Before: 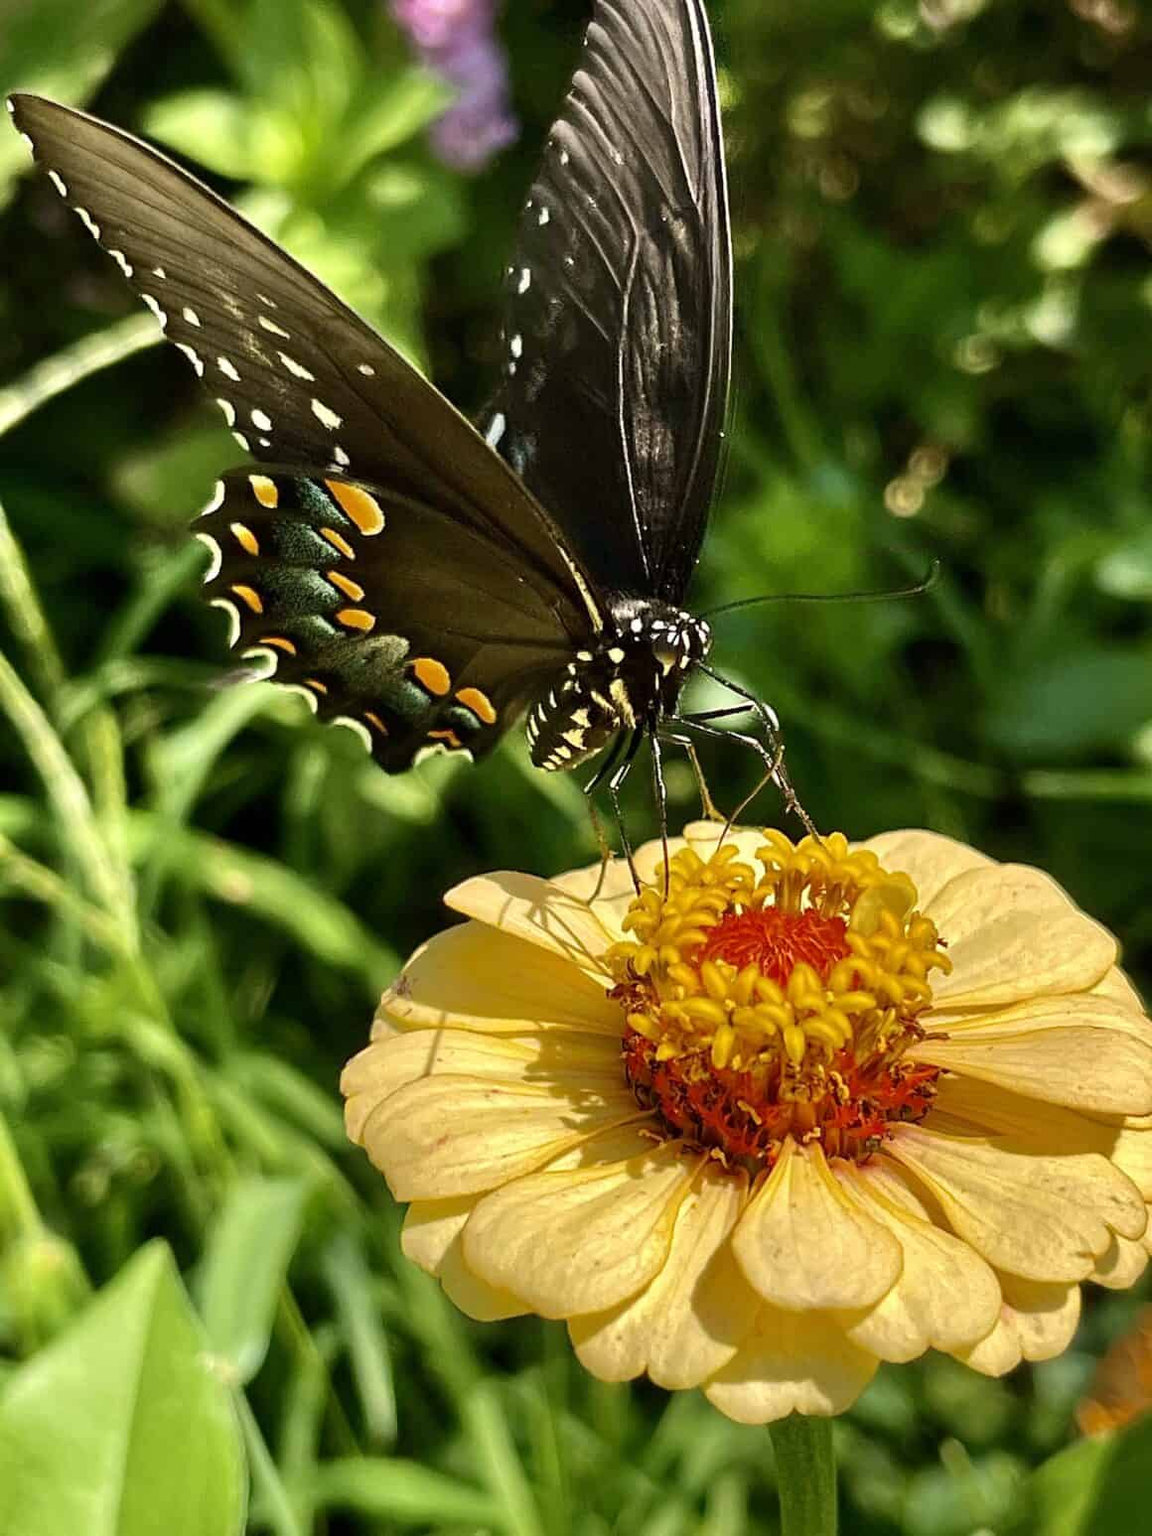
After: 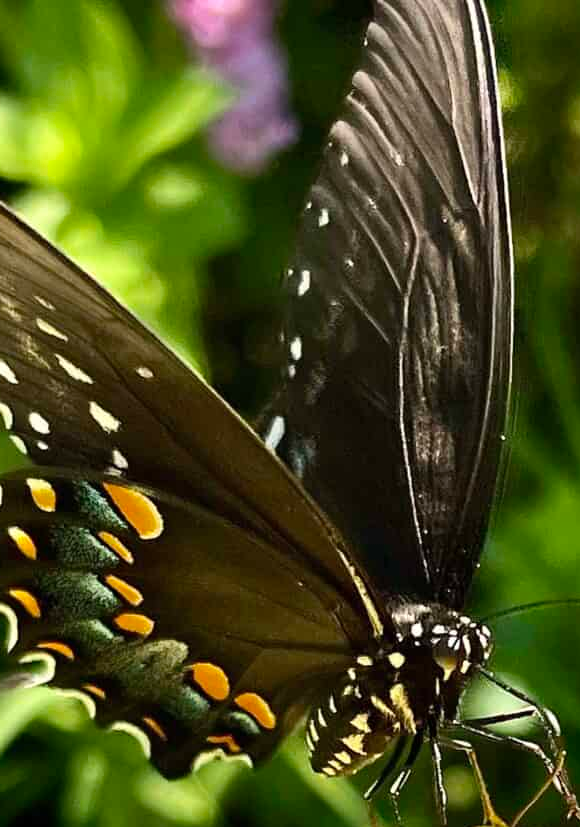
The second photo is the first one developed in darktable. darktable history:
crop: left 19.394%, right 30.572%, bottom 46.478%
